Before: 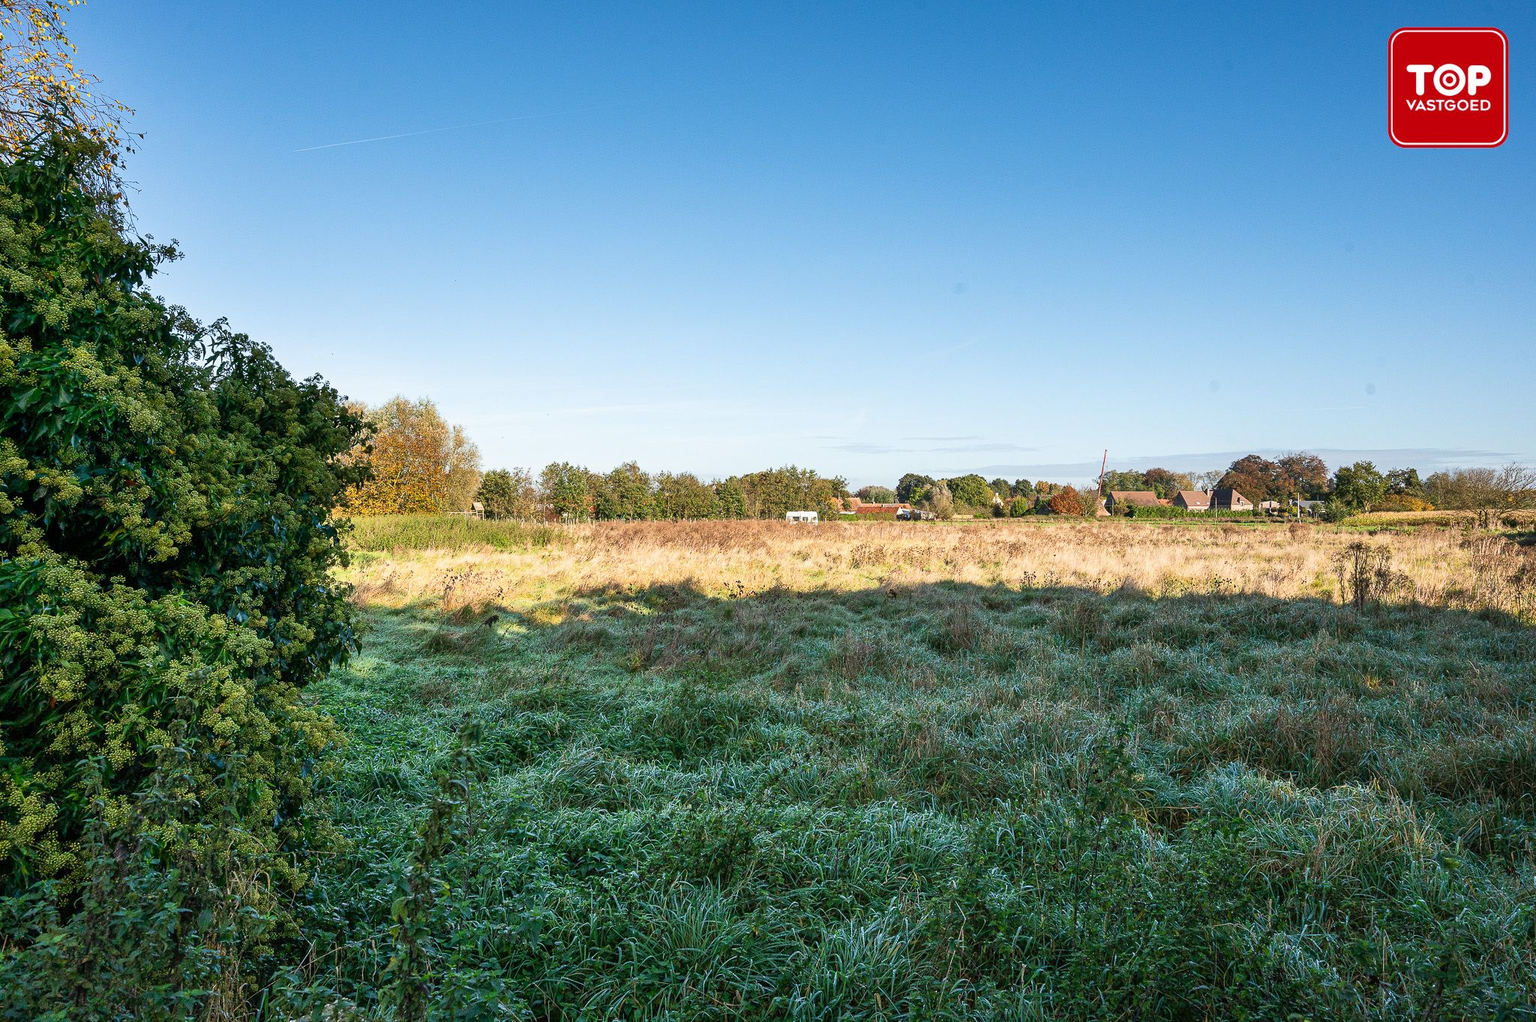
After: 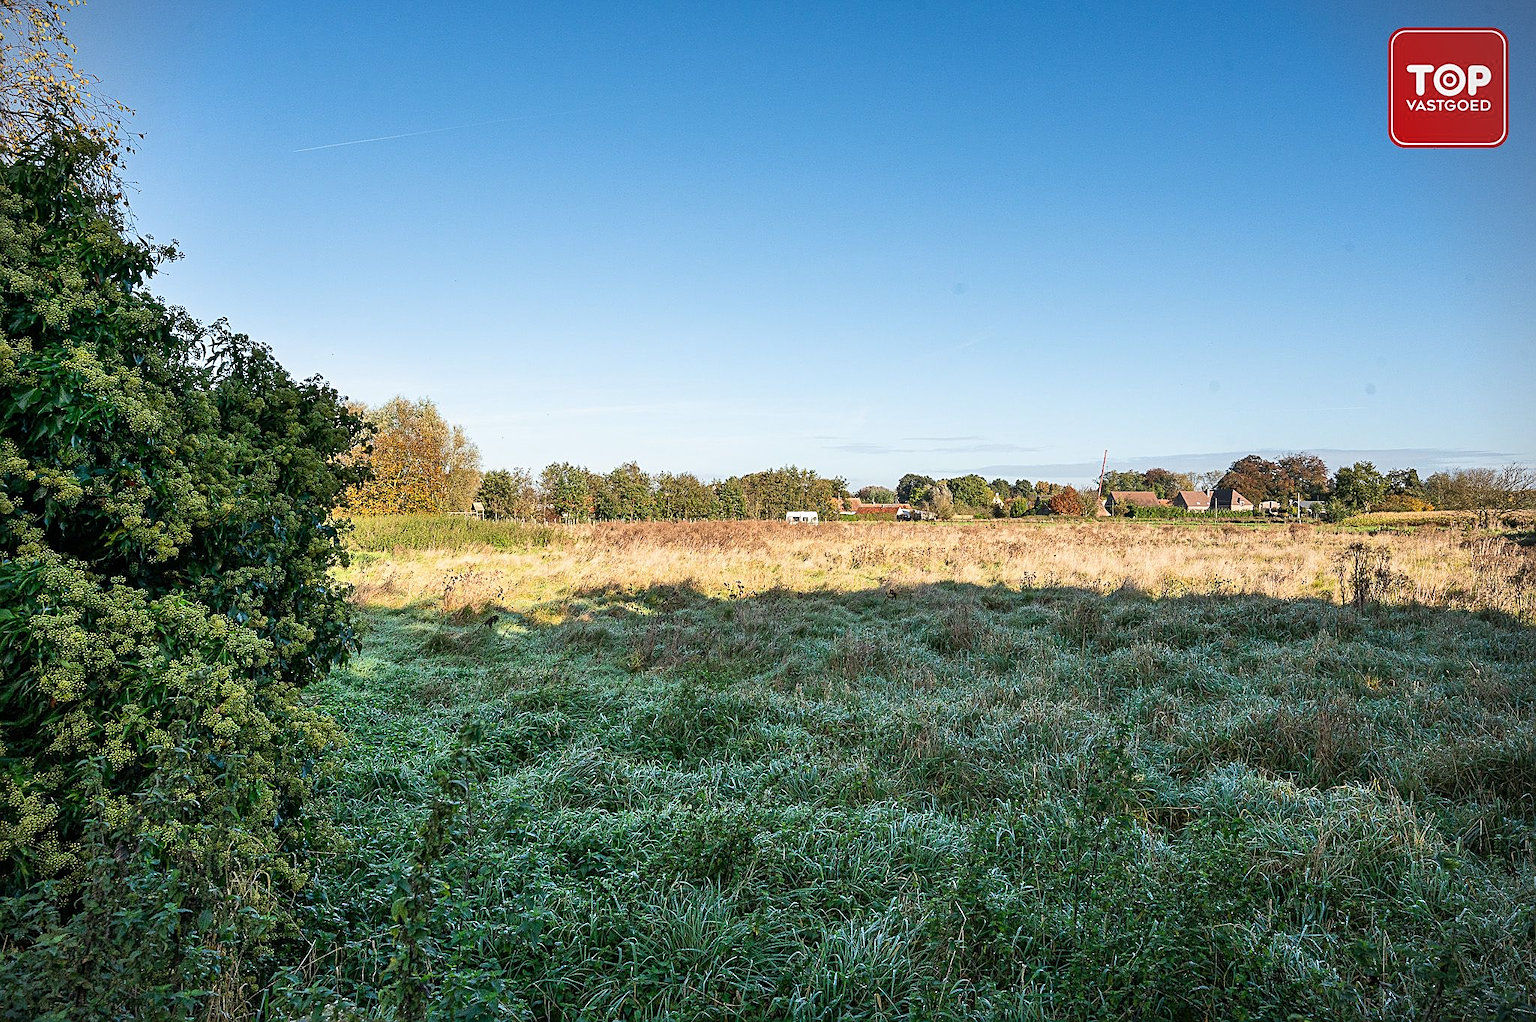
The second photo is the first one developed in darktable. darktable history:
sharpen: on, module defaults
vignetting: fall-off start 91.75%
exposure: exposure -0.016 EV, compensate highlight preservation false
